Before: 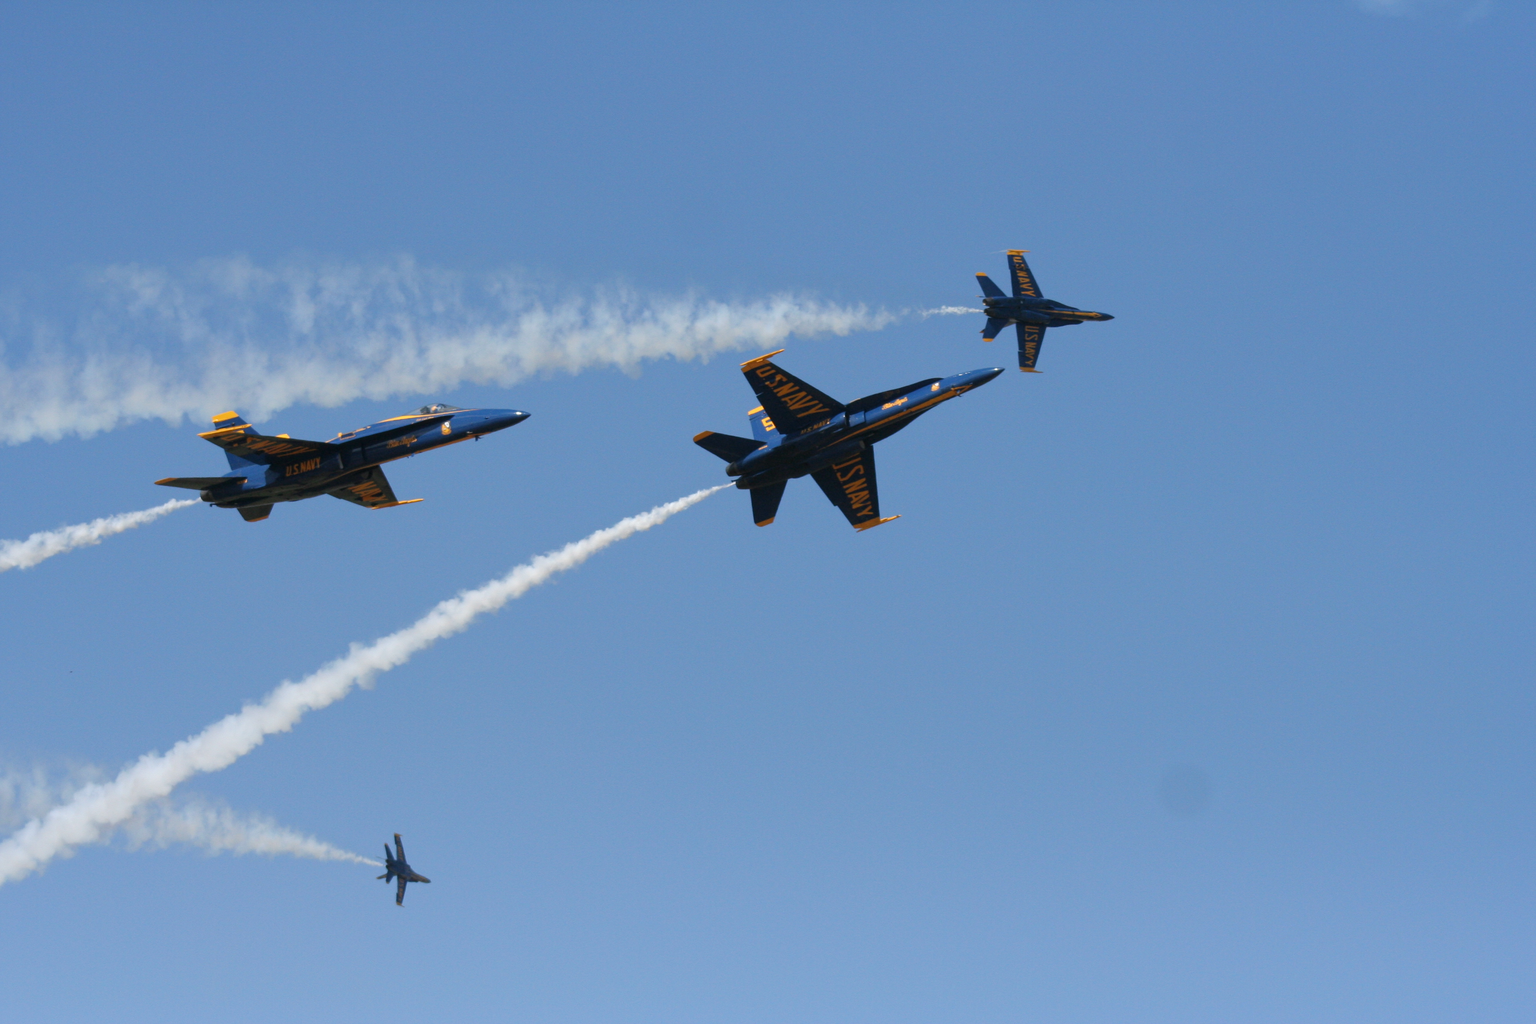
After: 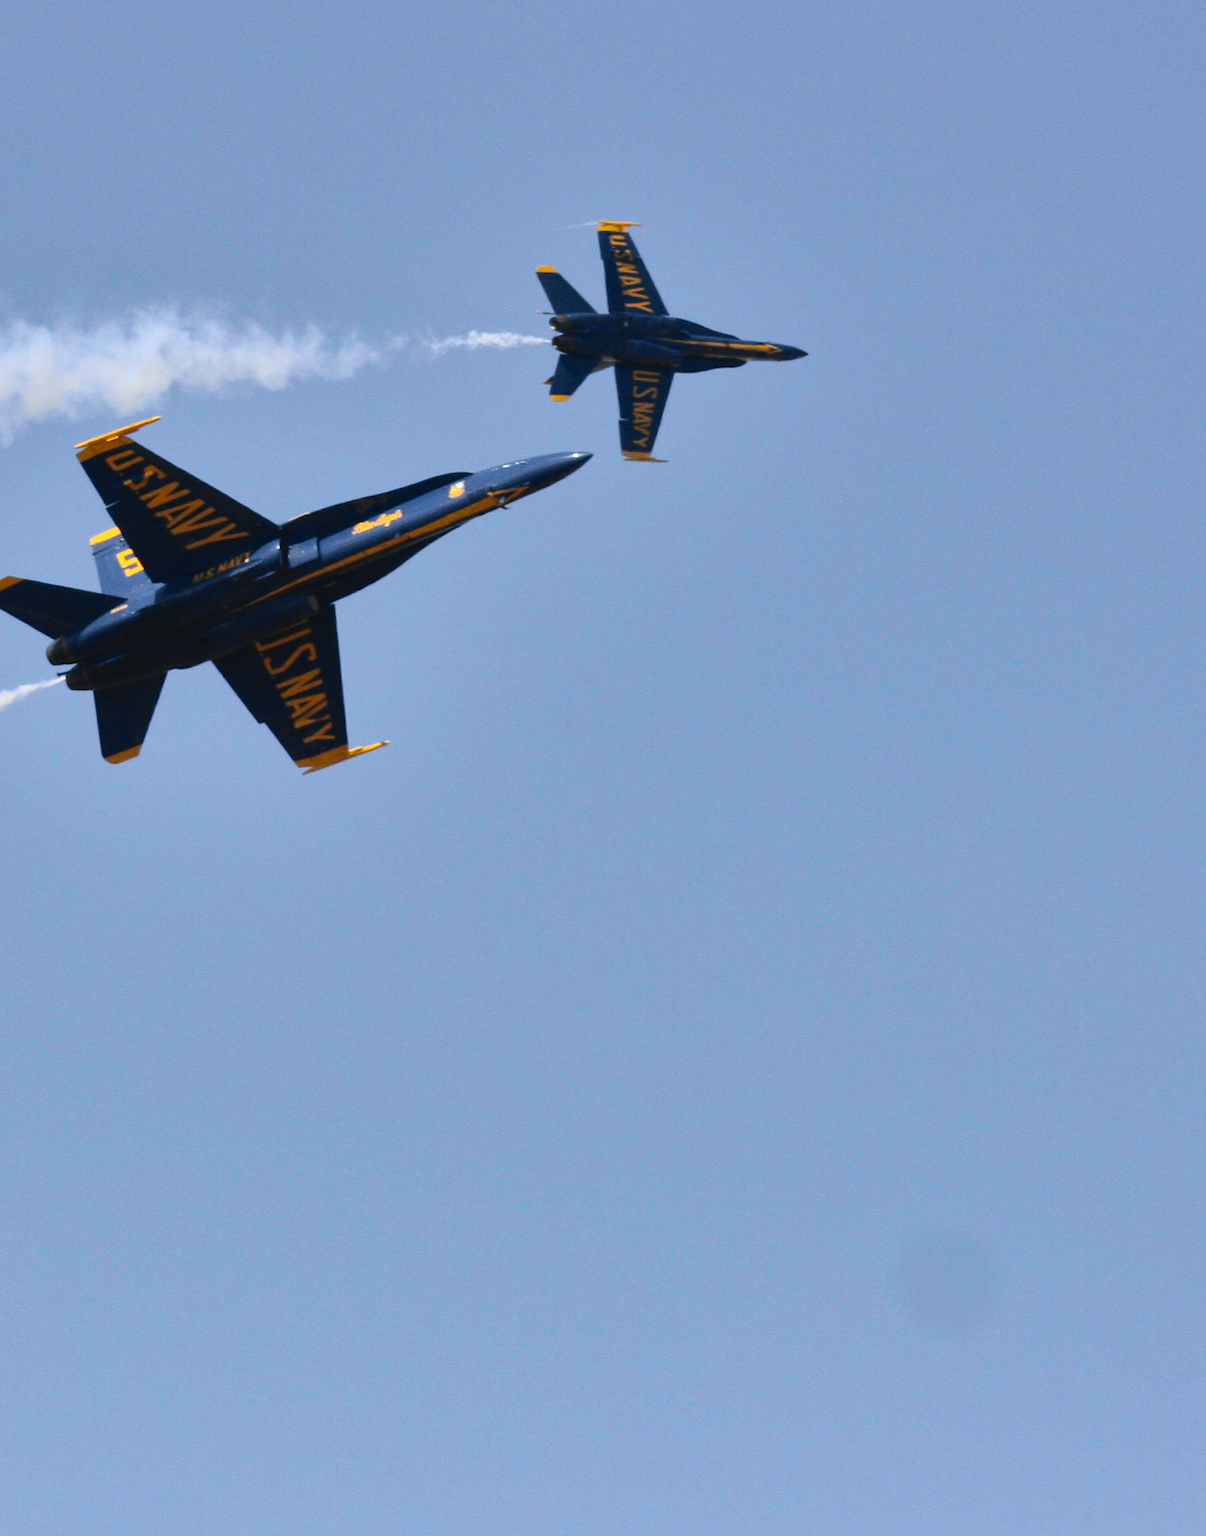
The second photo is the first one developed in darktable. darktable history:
tone curve: curves: ch0 [(0, 0.023) (0.103, 0.087) (0.277, 0.28) (0.46, 0.554) (0.569, 0.68) (0.735, 0.843) (0.994, 0.984)]; ch1 [(0, 0) (0.324, 0.285) (0.456, 0.438) (0.488, 0.497) (0.512, 0.503) (0.535, 0.535) (0.599, 0.606) (0.715, 0.738) (1, 1)]; ch2 [(0, 0) (0.369, 0.388) (0.449, 0.431) (0.478, 0.471) (0.502, 0.503) (0.55, 0.553) (0.603, 0.602) (0.656, 0.713) (1, 1)], color space Lab, independent channels, preserve colors none
shadows and highlights: shadows 5, soften with gaussian
crop: left 45.721%, top 13.393%, right 14.118%, bottom 10.01%
